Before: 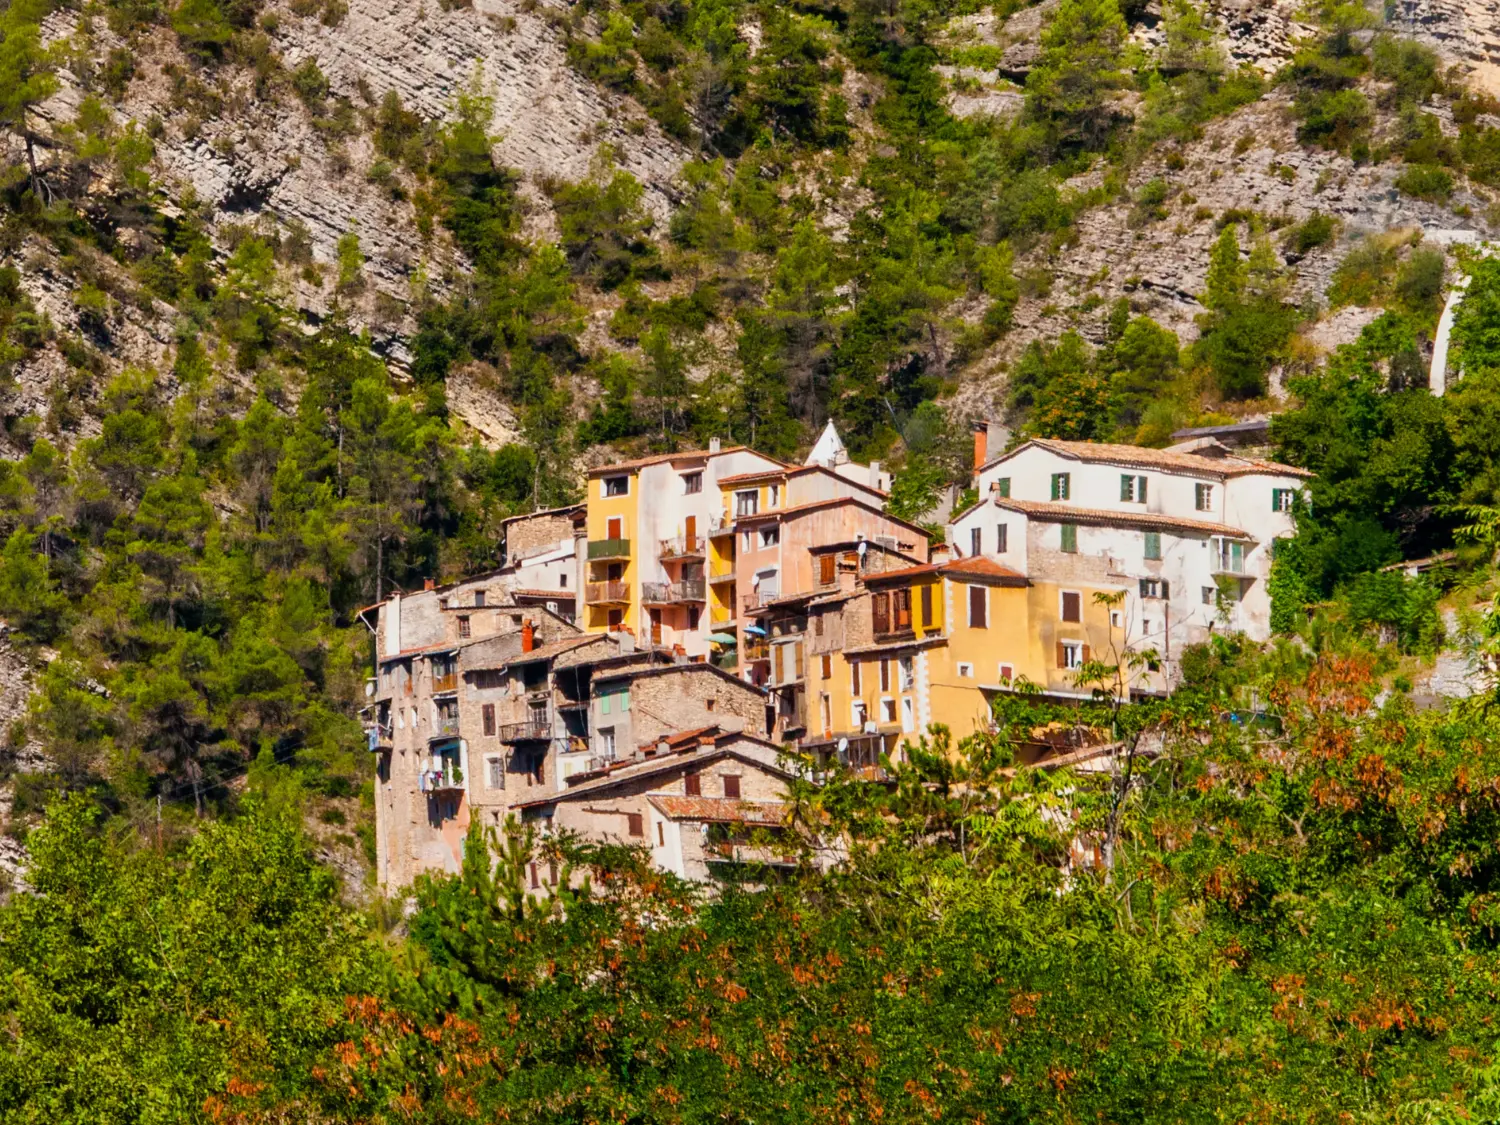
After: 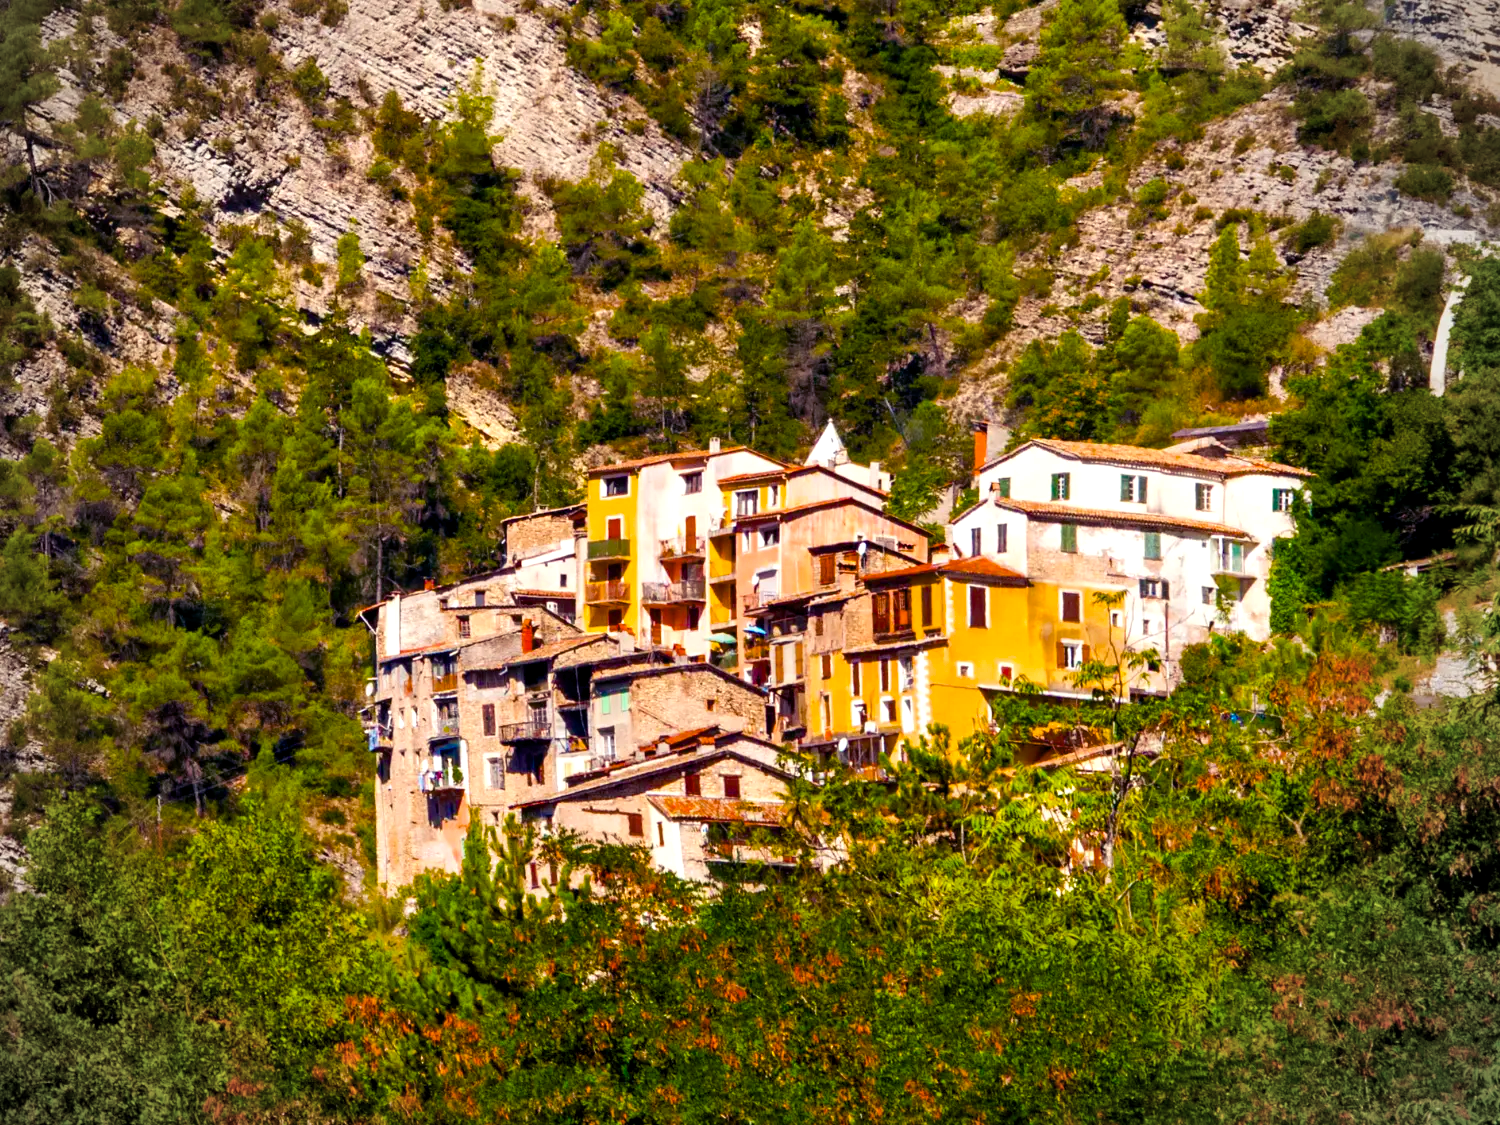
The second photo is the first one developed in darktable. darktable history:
vignetting: fall-off start 71.81%, center (-0.031, -0.042)
color balance rgb: shadows lift › luminance -21.884%, shadows lift › chroma 9.311%, shadows lift › hue 282.98°, global offset › luminance -0.245%, linear chroma grading › global chroma 15.333%, perceptual saturation grading › global saturation 19.434%, perceptual brilliance grading › global brilliance 24.345%, global vibrance 7.428%, saturation formula JzAzBz (2021)
